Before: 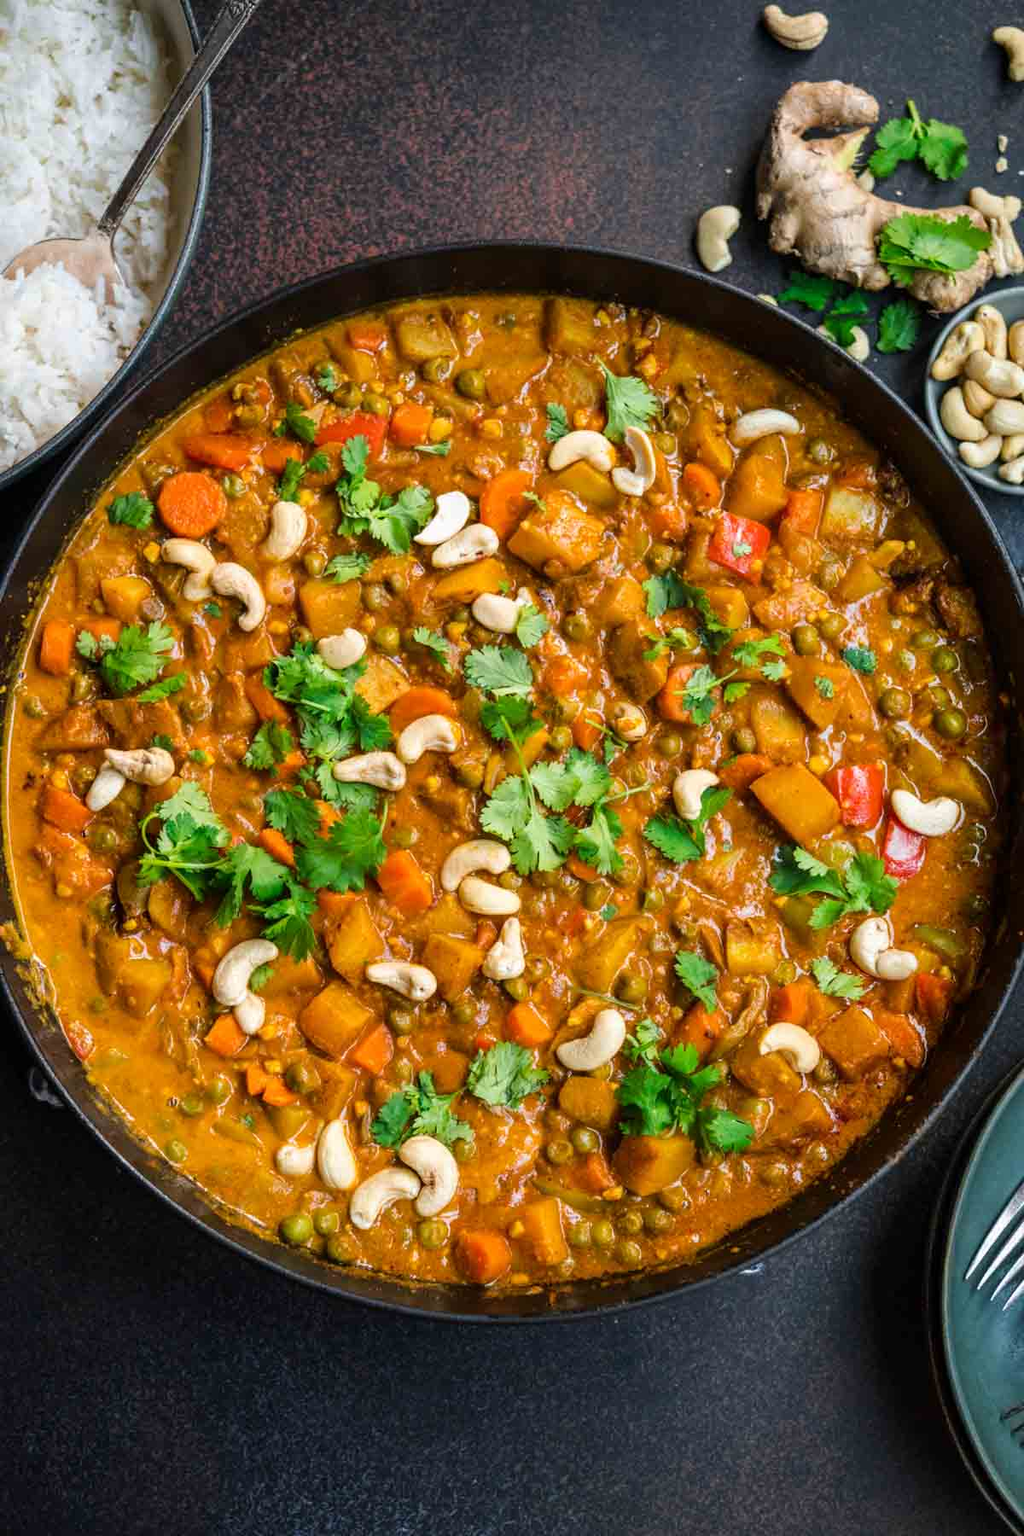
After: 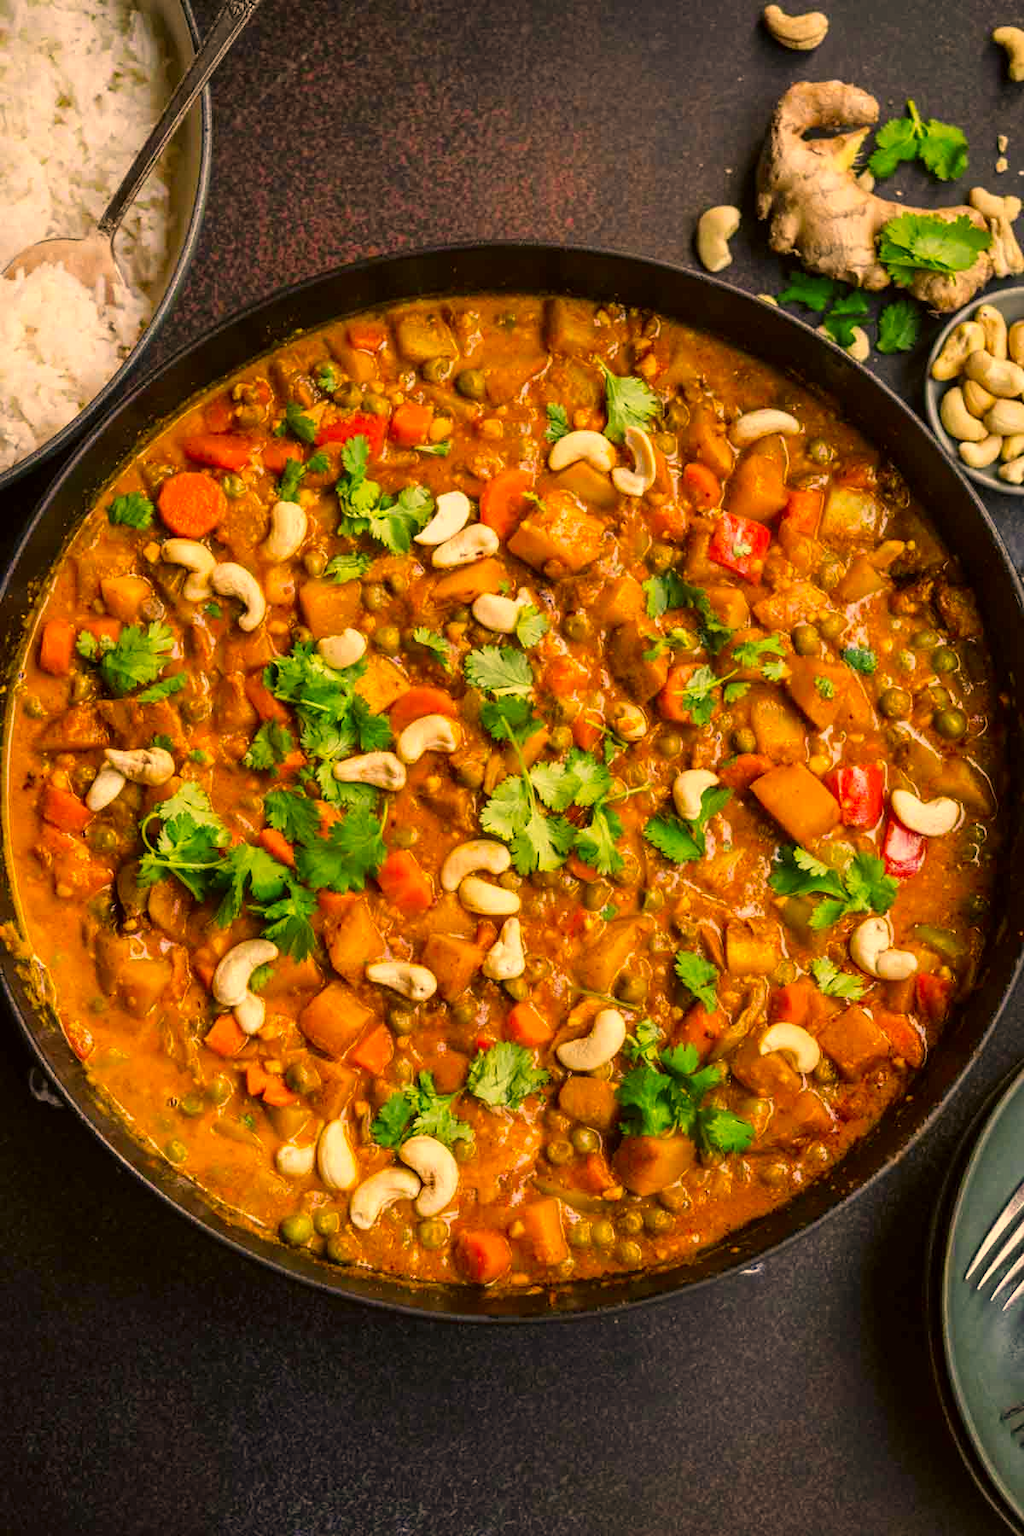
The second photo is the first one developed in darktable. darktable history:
color correction: highlights a* 18.31, highlights b* 34.93, shadows a* 1.16, shadows b* 6.31, saturation 1.05
